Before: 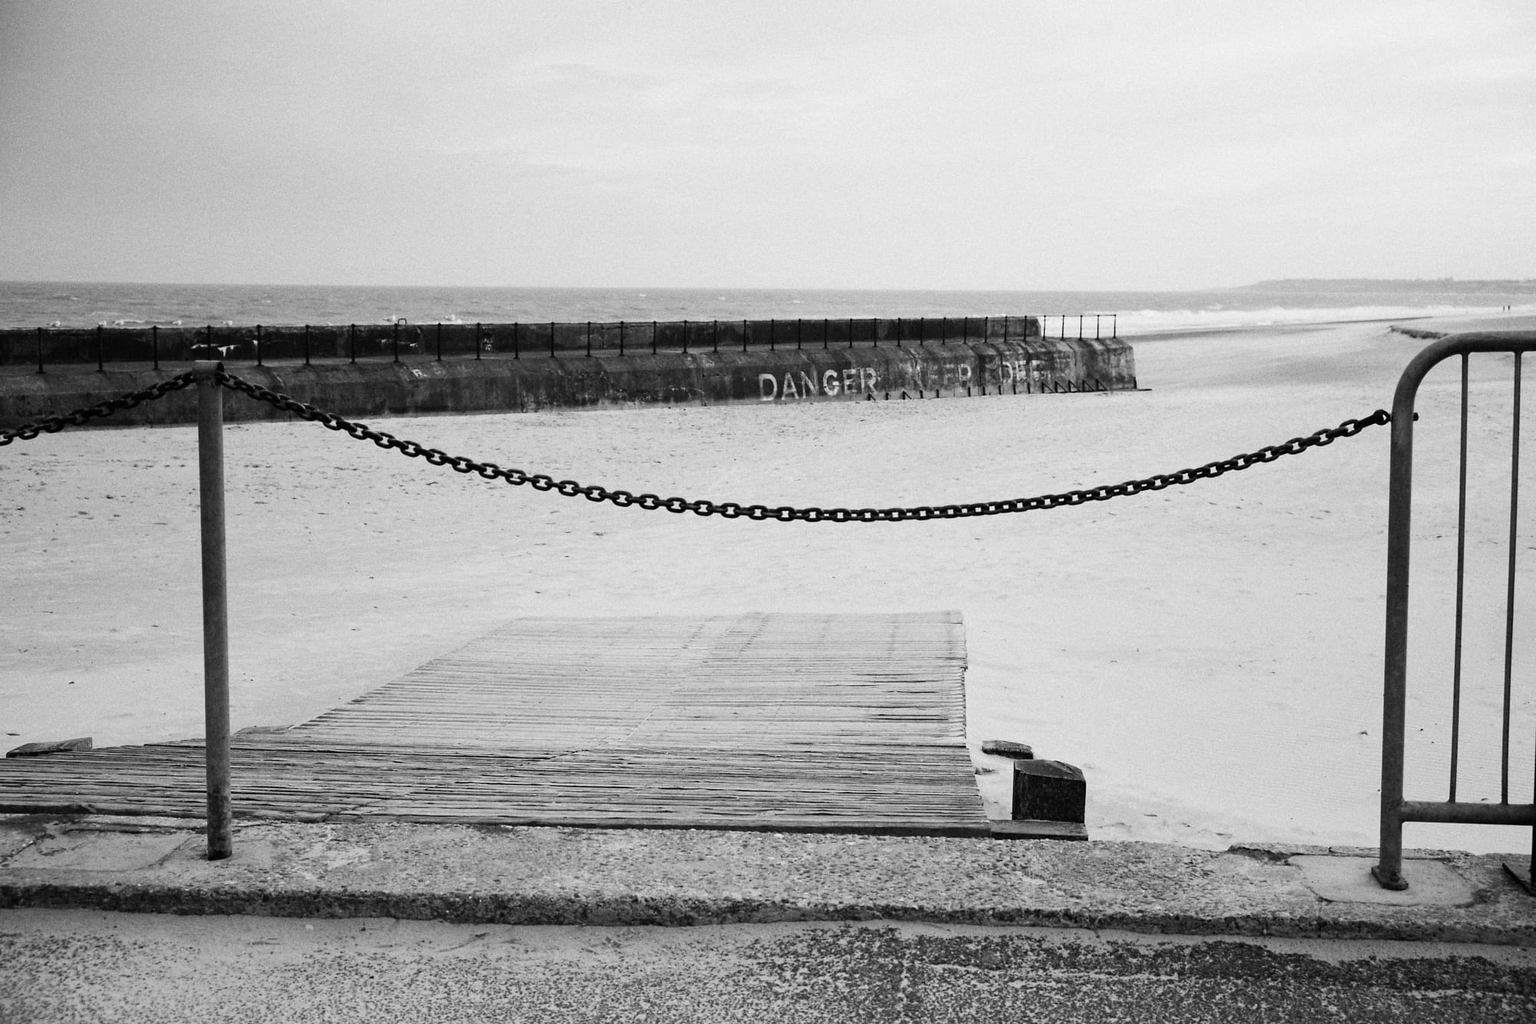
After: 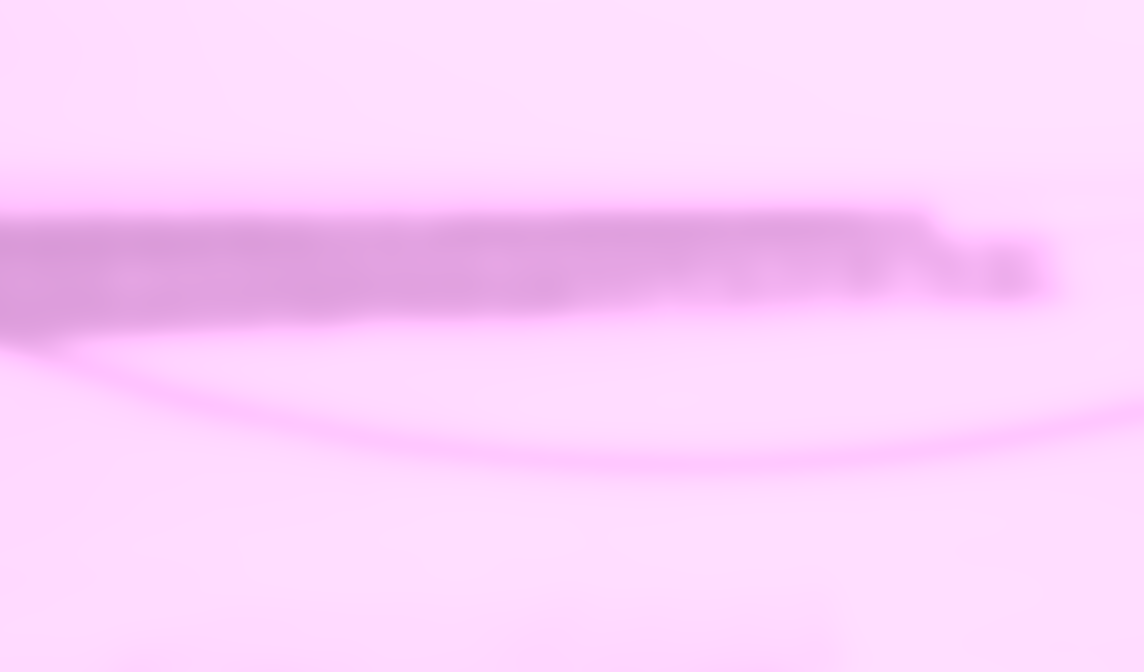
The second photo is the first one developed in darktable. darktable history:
crop: left 20.932%, top 15.471%, right 21.848%, bottom 34.081%
colorize: hue 331.2°, saturation 75%, source mix 30.28%, lightness 70.52%, version 1
white balance: red 0.871, blue 1.249
contrast brightness saturation: contrast 0.22
lowpass: radius 16, unbound 0
